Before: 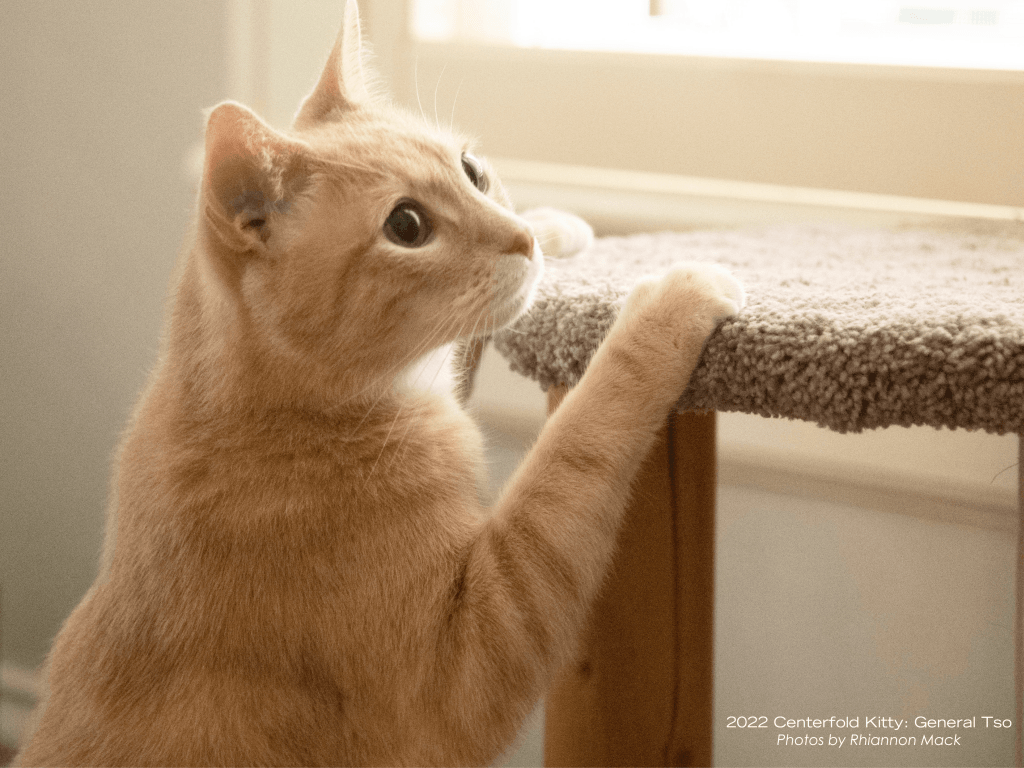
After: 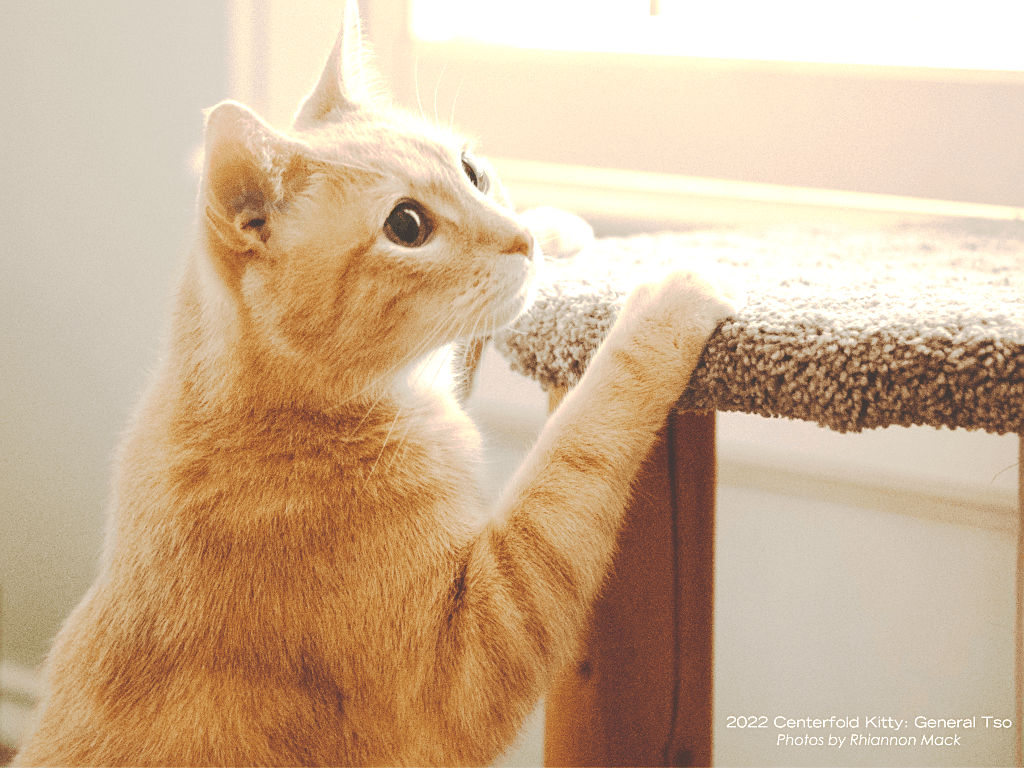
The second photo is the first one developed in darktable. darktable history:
exposure: exposure 0.426 EV, compensate highlight preservation false
tone curve: curves: ch0 [(0, 0) (0.003, 0.219) (0.011, 0.219) (0.025, 0.223) (0.044, 0.226) (0.069, 0.232) (0.1, 0.24) (0.136, 0.245) (0.177, 0.257) (0.224, 0.281) (0.277, 0.324) (0.335, 0.392) (0.399, 0.484) (0.468, 0.585) (0.543, 0.672) (0.623, 0.741) (0.709, 0.788) (0.801, 0.835) (0.898, 0.878) (1, 1)], preserve colors none
sharpen: on, module defaults
